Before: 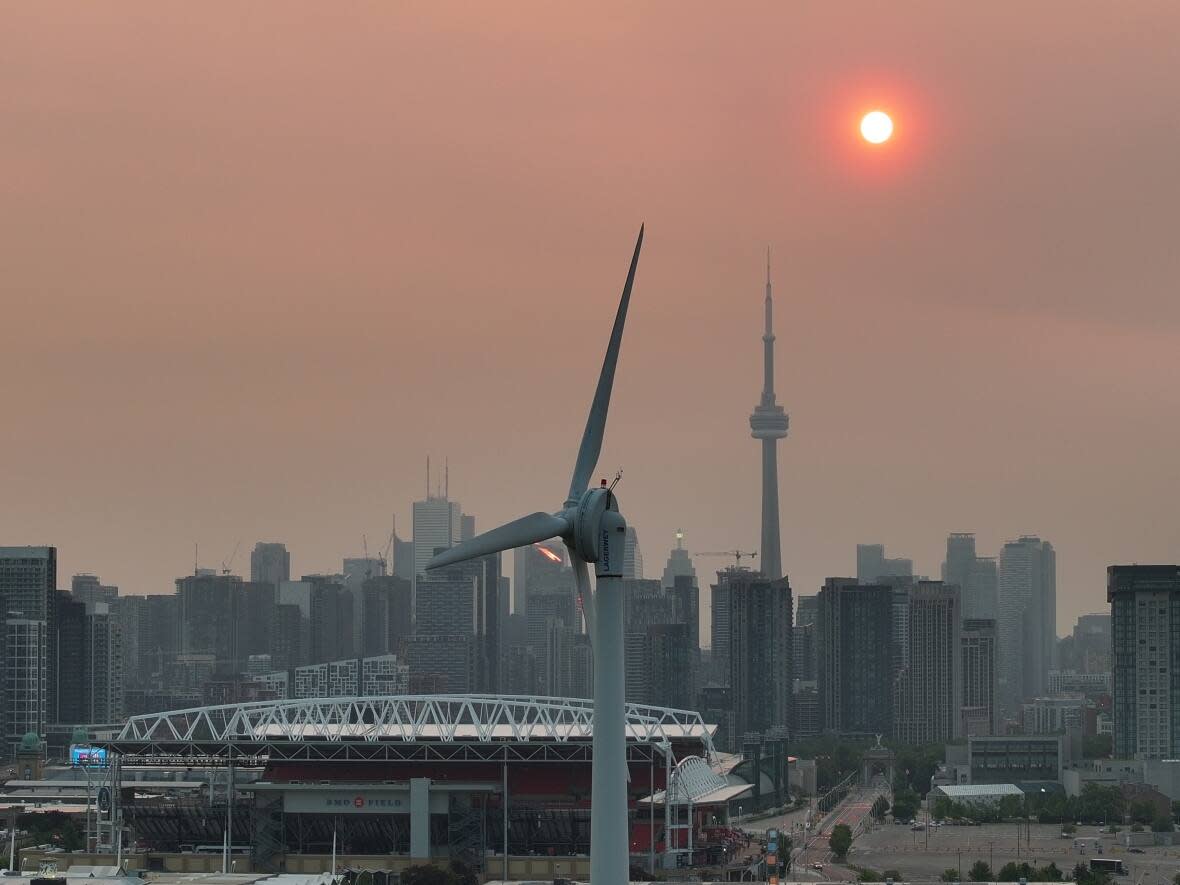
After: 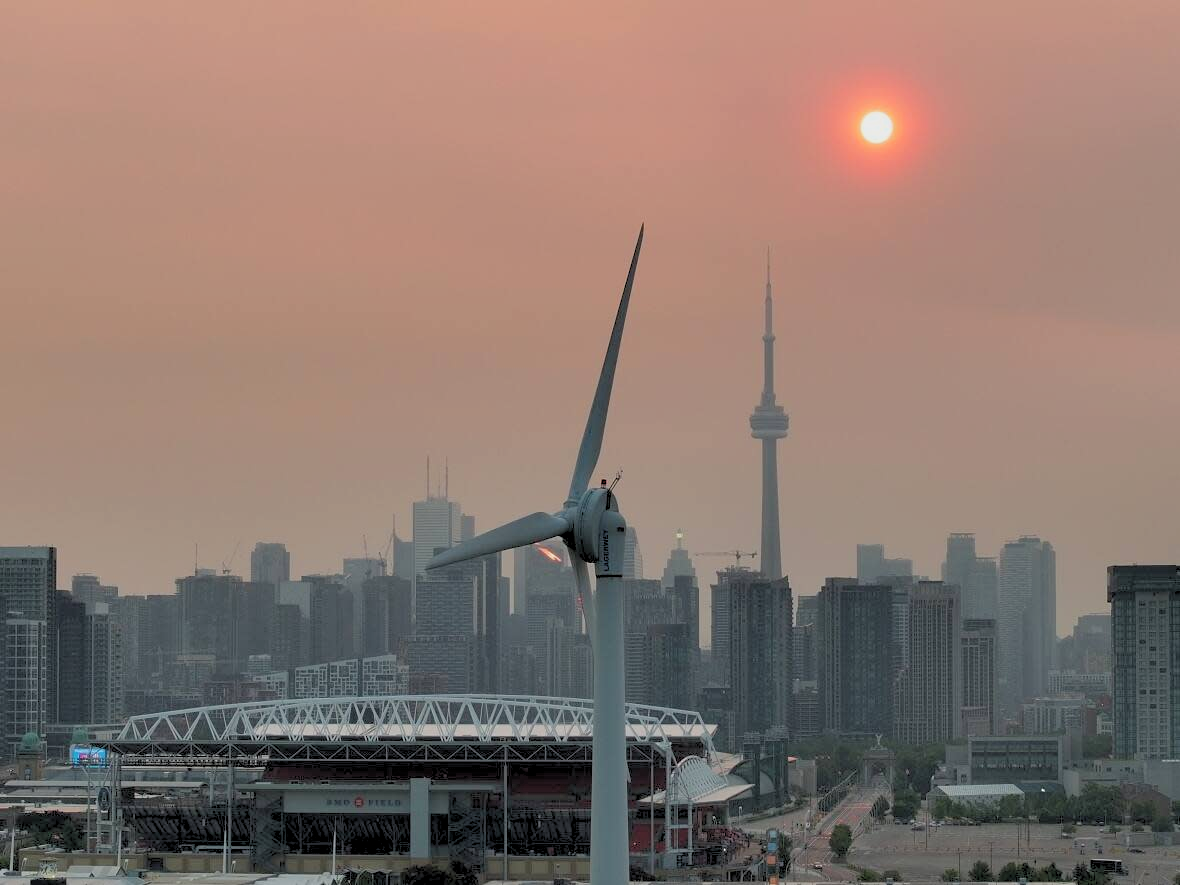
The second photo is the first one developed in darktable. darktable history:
rgb levels: preserve colors sum RGB, levels [[0.038, 0.433, 0.934], [0, 0.5, 1], [0, 0.5, 1]]
sharpen: radius 2.883, amount 0.868, threshold 47.523
